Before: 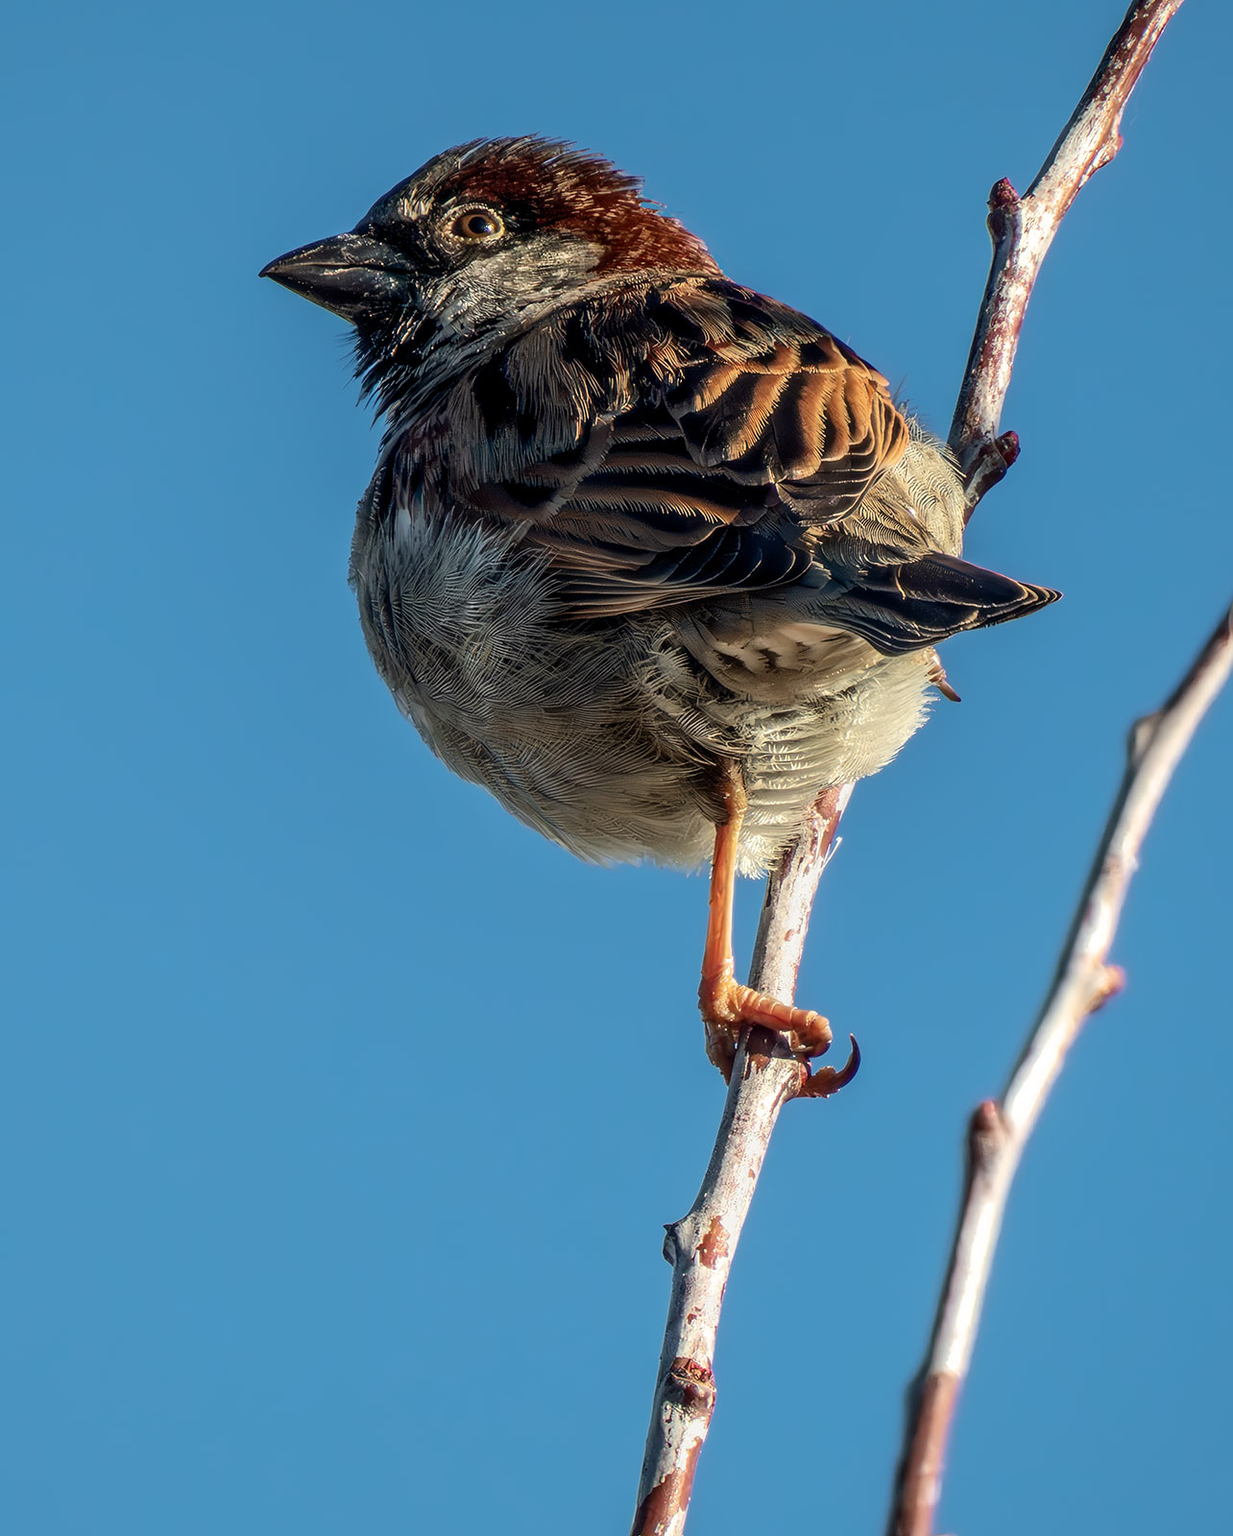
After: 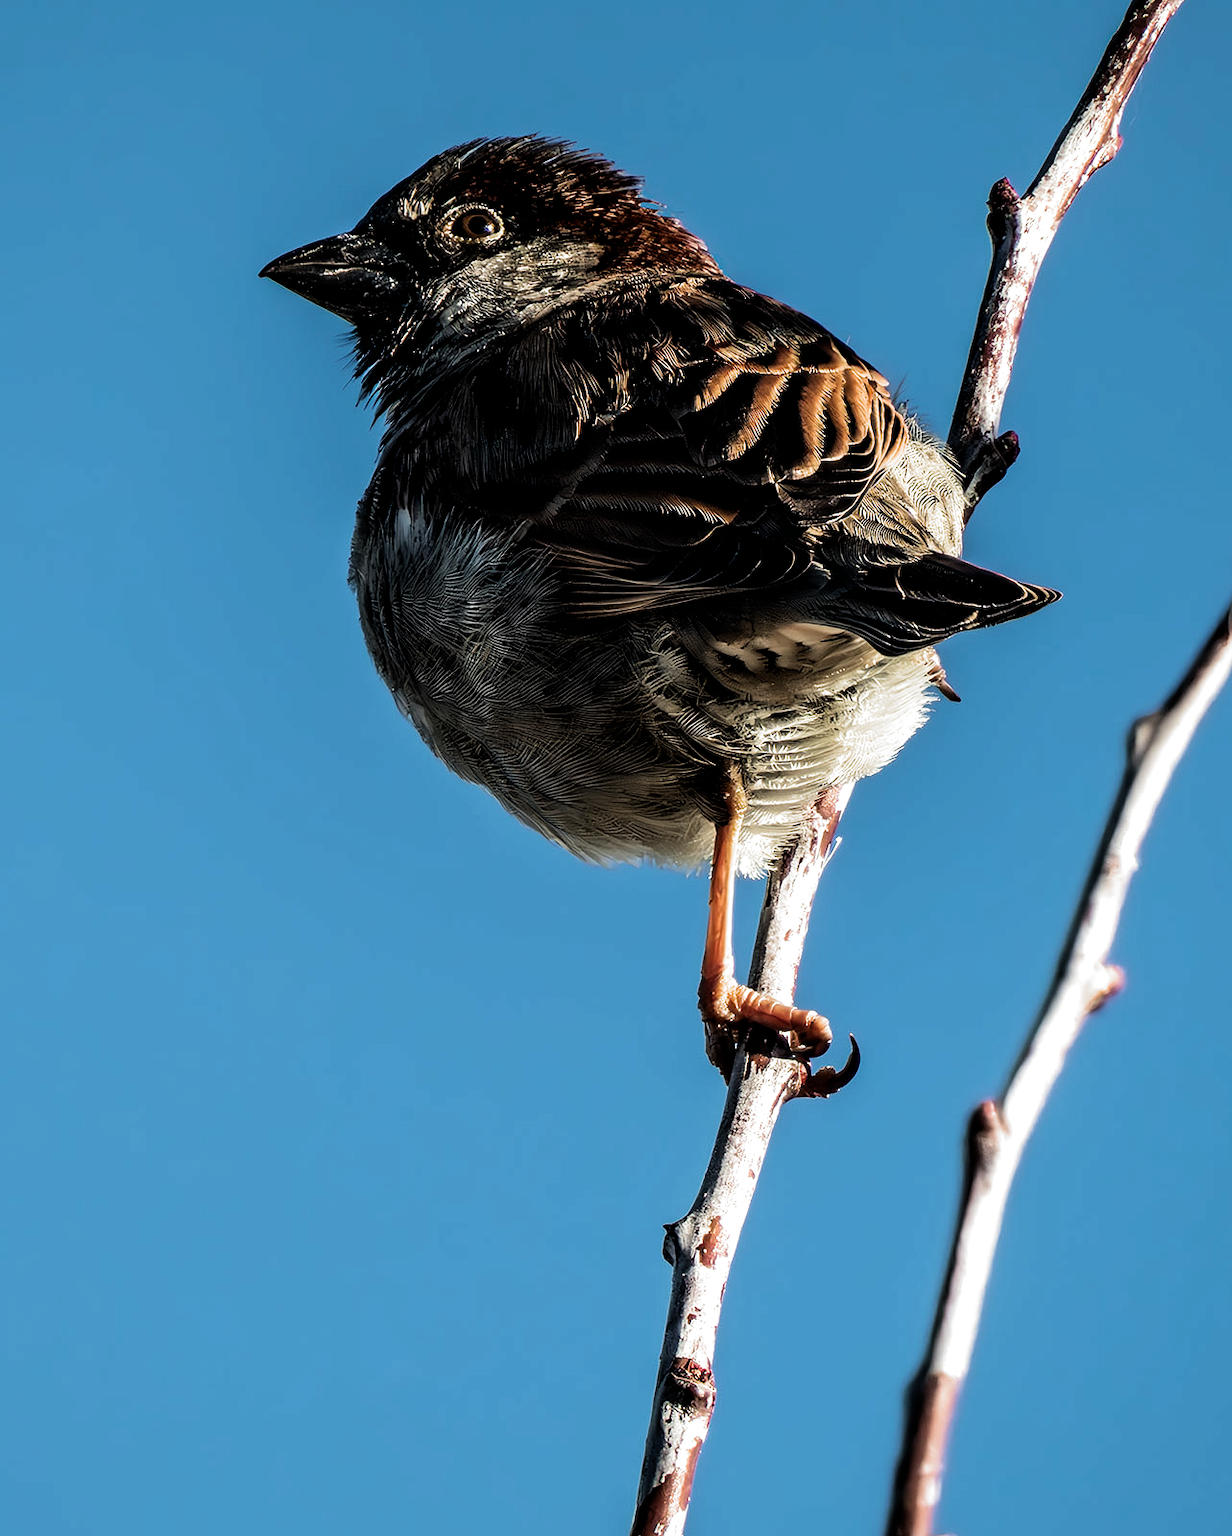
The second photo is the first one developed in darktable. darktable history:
filmic rgb: black relative exposure -8.2 EV, white relative exposure 2.2 EV, threshold 3 EV, hardness 7.11, latitude 75%, contrast 1.325, highlights saturation mix -2%, shadows ↔ highlights balance 30%, preserve chrominance RGB euclidean norm, color science v5 (2021), contrast in shadows safe, contrast in highlights safe, enable highlight reconstruction true
color balance rgb: shadows lift › luminance -10%, power › luminance -9%, linear chroma grading › global chroma 10%, global vibrance 10%, contrast 15%, saturation formula JzAzBz (2021)
